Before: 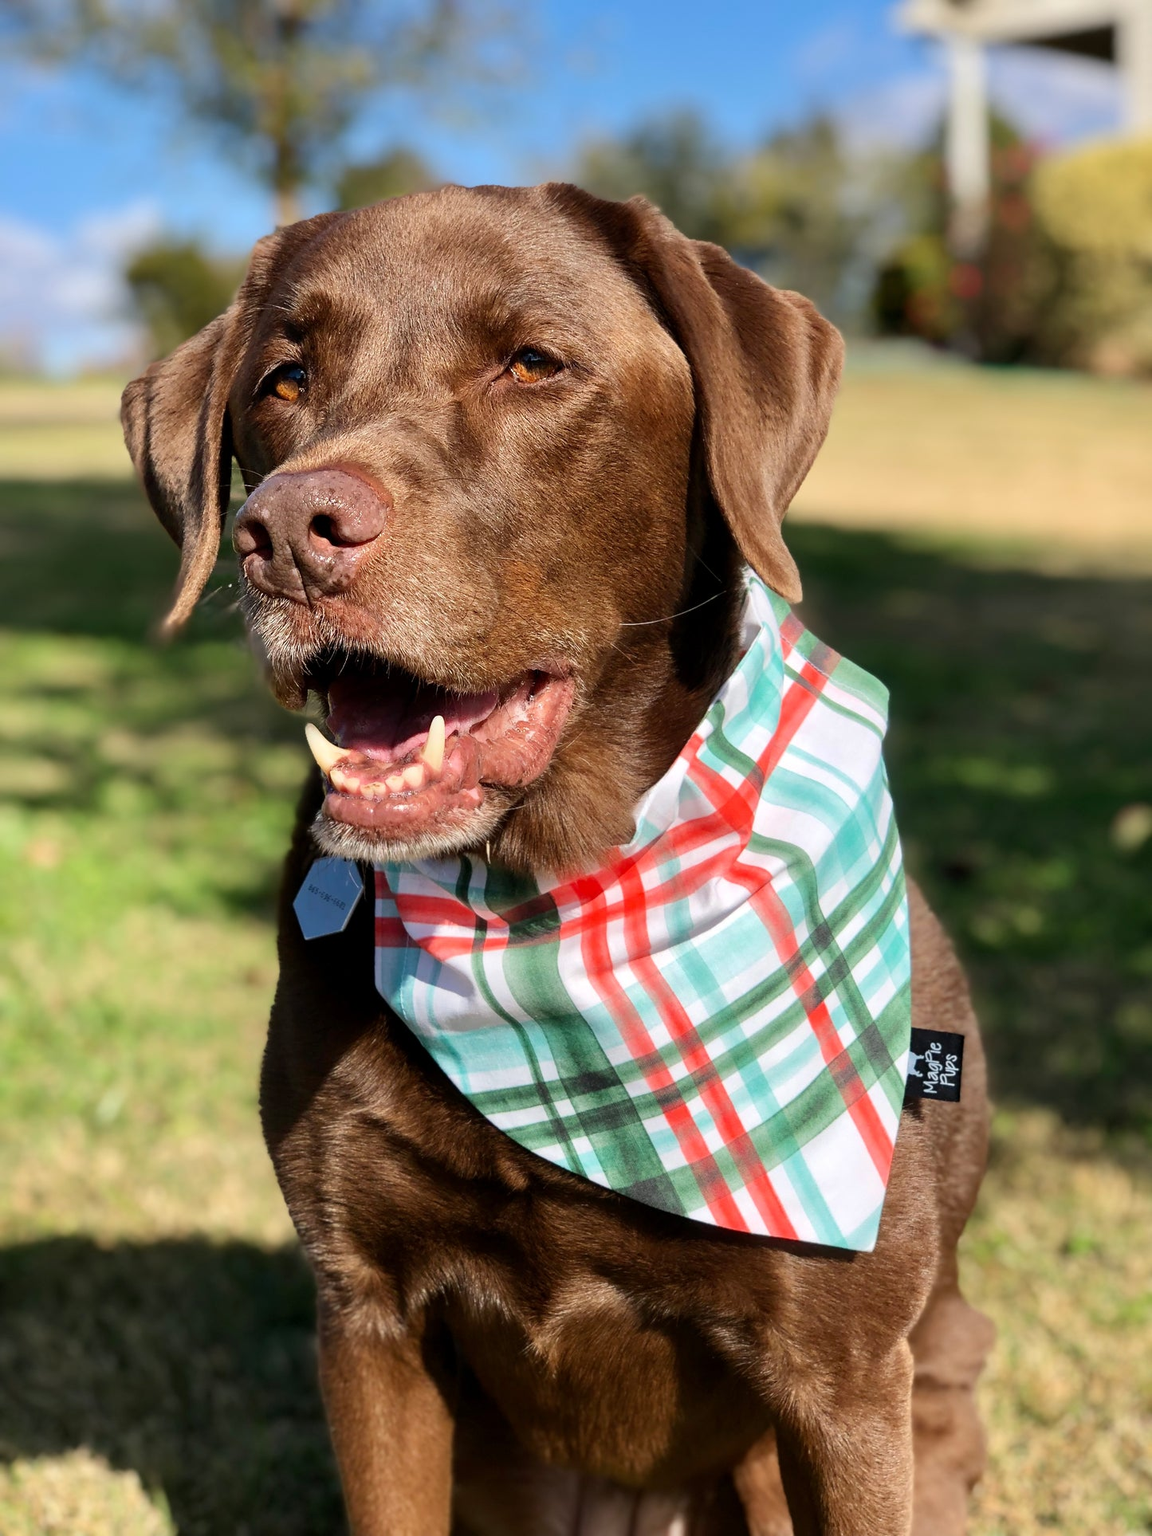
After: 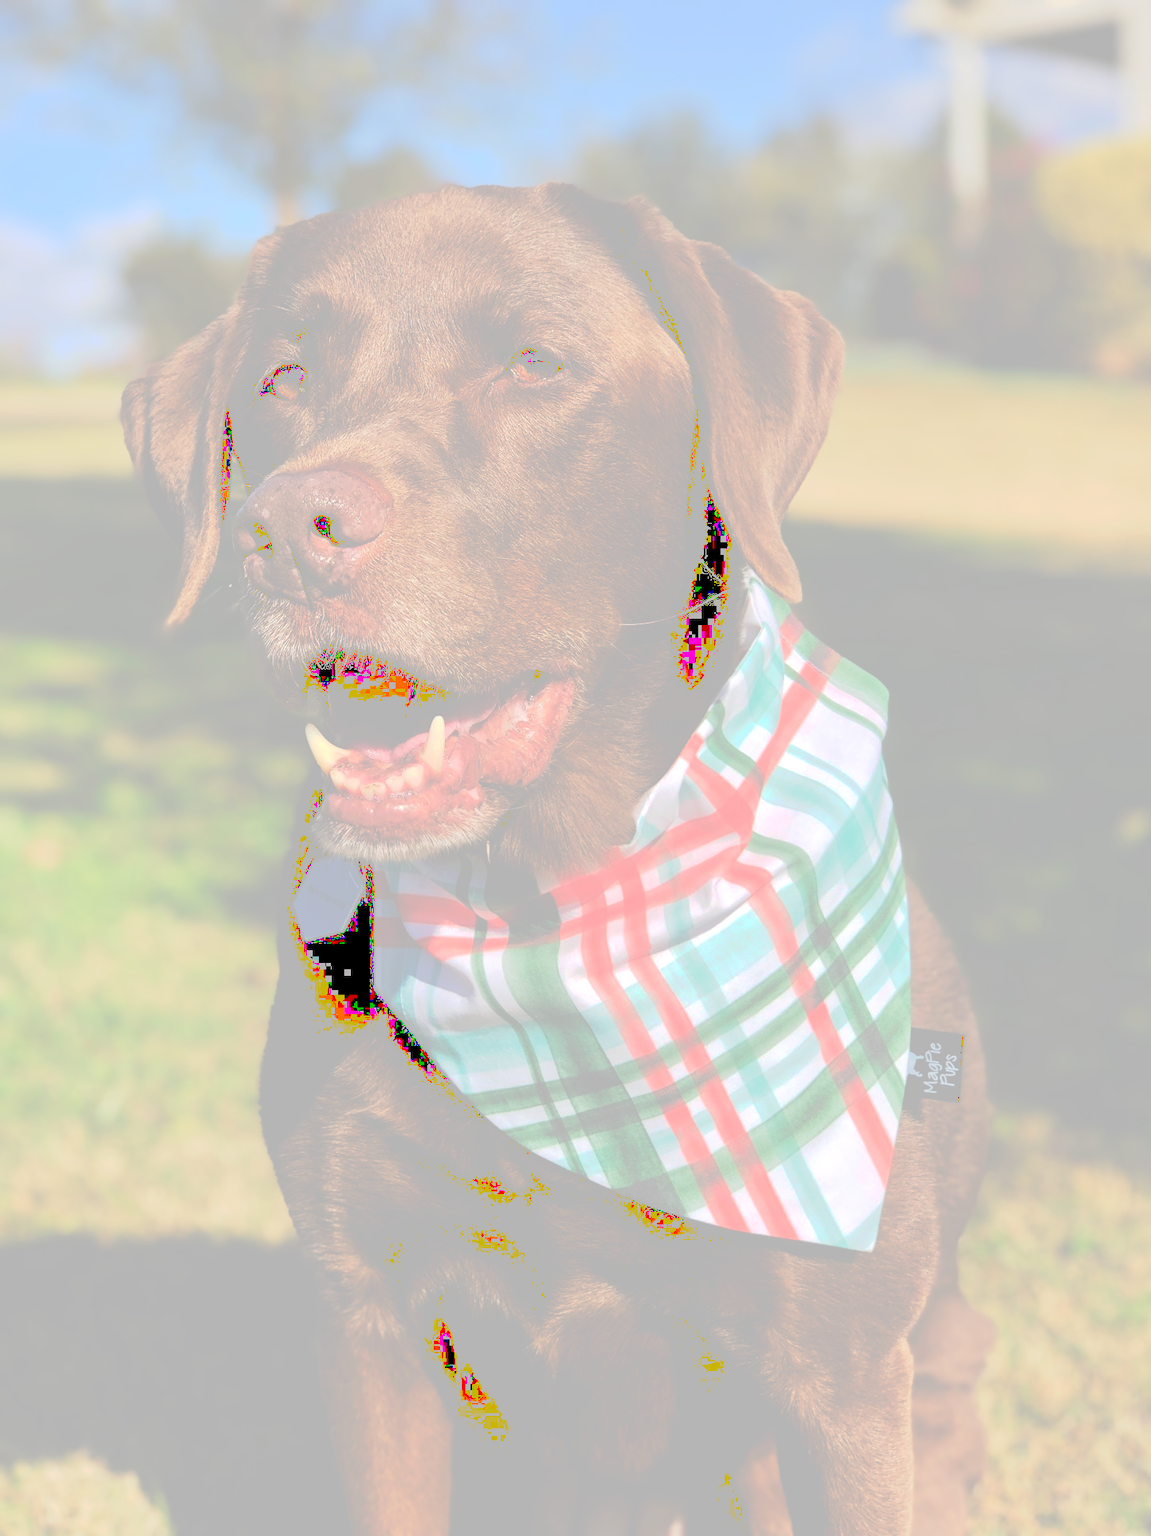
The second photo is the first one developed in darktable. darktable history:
tone curve: curves: ch0 [(0, 0) (0.003, 0.6) (0.011, 0.6) (0.025, 0.601) (0.044, 0.601) (0.069, 0.601) (0.1, 0.601) (0.136, 0.602) (0.177, 0.605) (0.224, 0.609) (0.277, 0.615) (0.335, 0.625) (0.399, 0.633) (0.468, 0.654) (0.543, 0.676) (0.623, 0.71) (0.709, 0.753) (0.801, 0.802) (0.898, 0.85) (1, 1)], preserve colors none
levels: levels [0.072, 0.414, 0.976]
